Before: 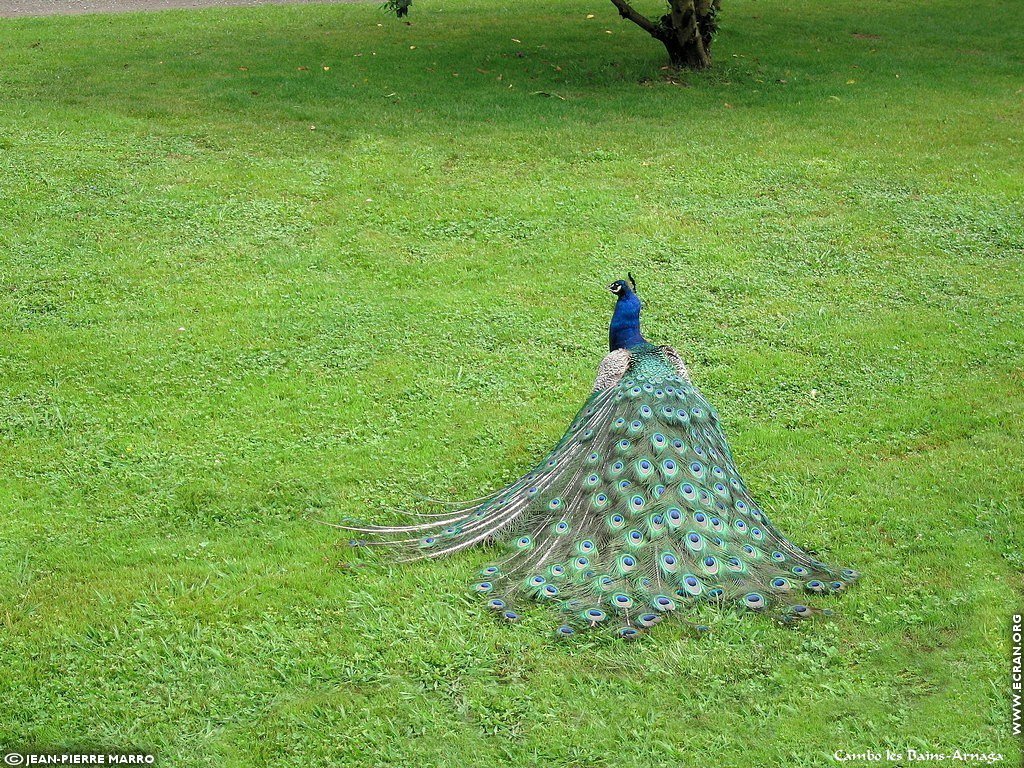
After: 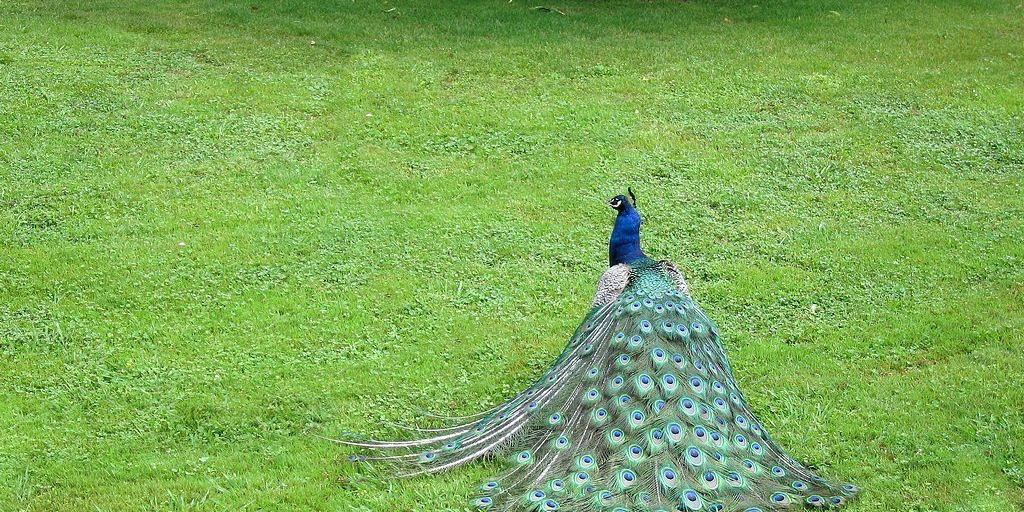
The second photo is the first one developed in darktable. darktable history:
shadows and highlights: shadows 0, highlights 40
crop: top 11.166%, bottom 22.168%
white balance: red 0.974, blue 1.044
